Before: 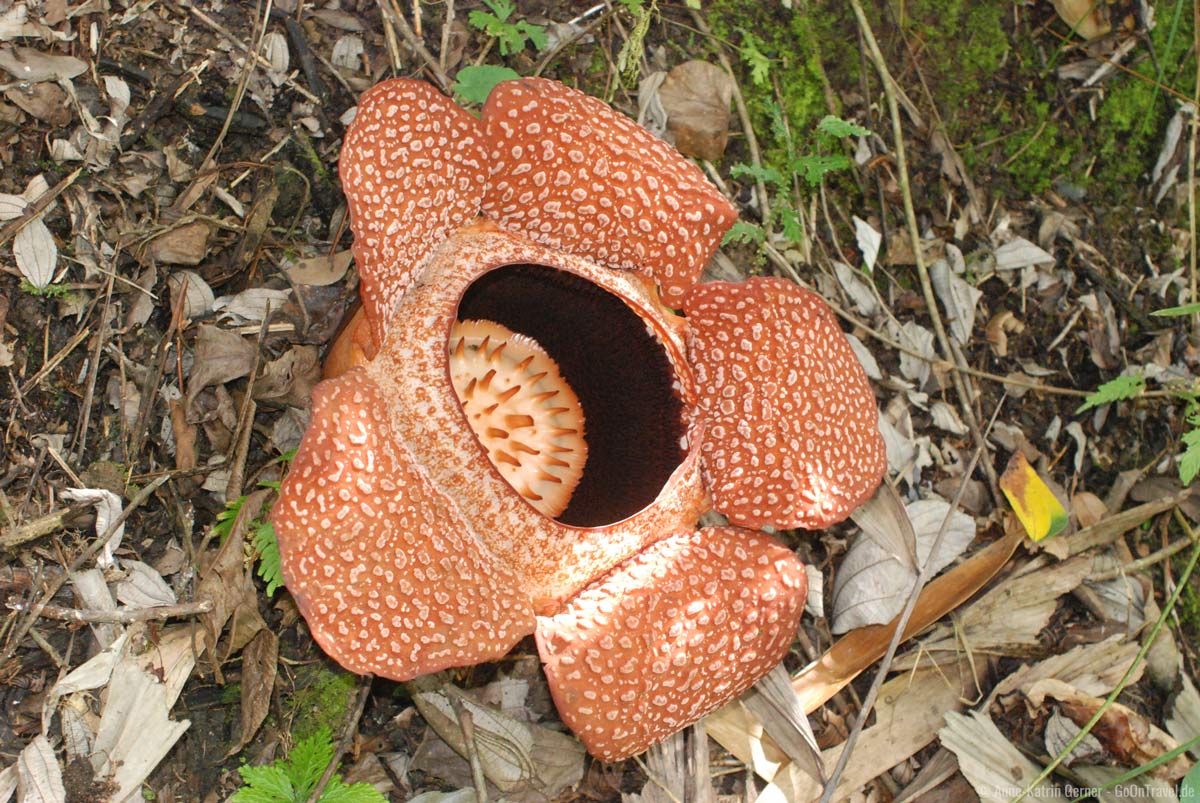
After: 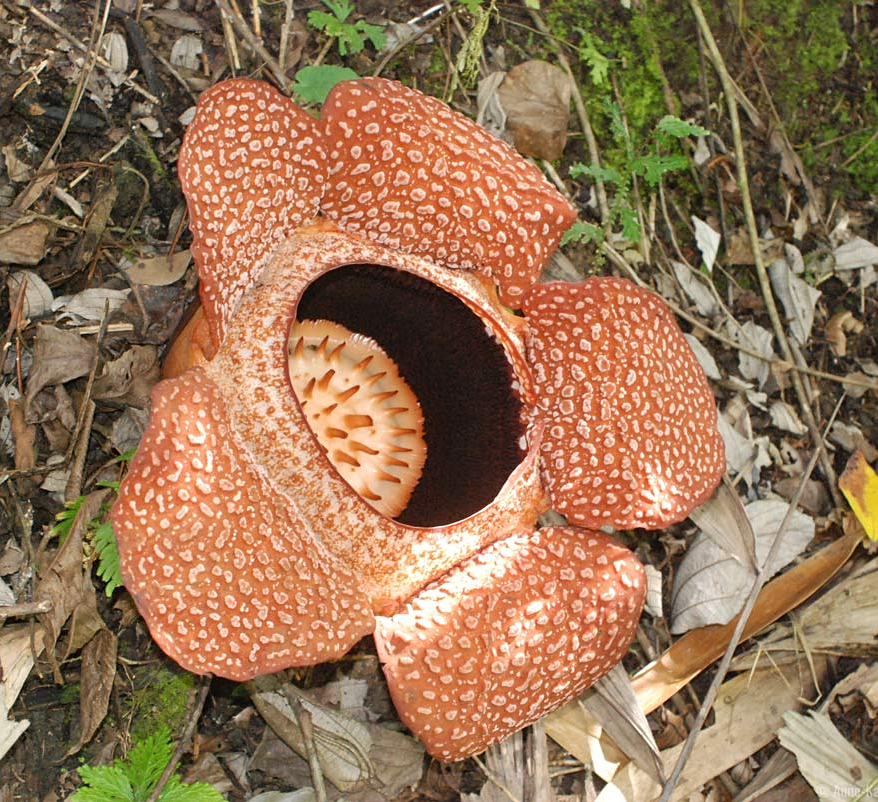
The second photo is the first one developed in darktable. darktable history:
crop: left 13.443%, right 13.31%
sharpen: amount 0.2
shadows and highlights: shadows 29.61, highlights -30.47, low approximation 0.01, soften with gaussian
rotate and perspective: crop left 0, crop top 0
rgb levels: preserve colors max RGB
